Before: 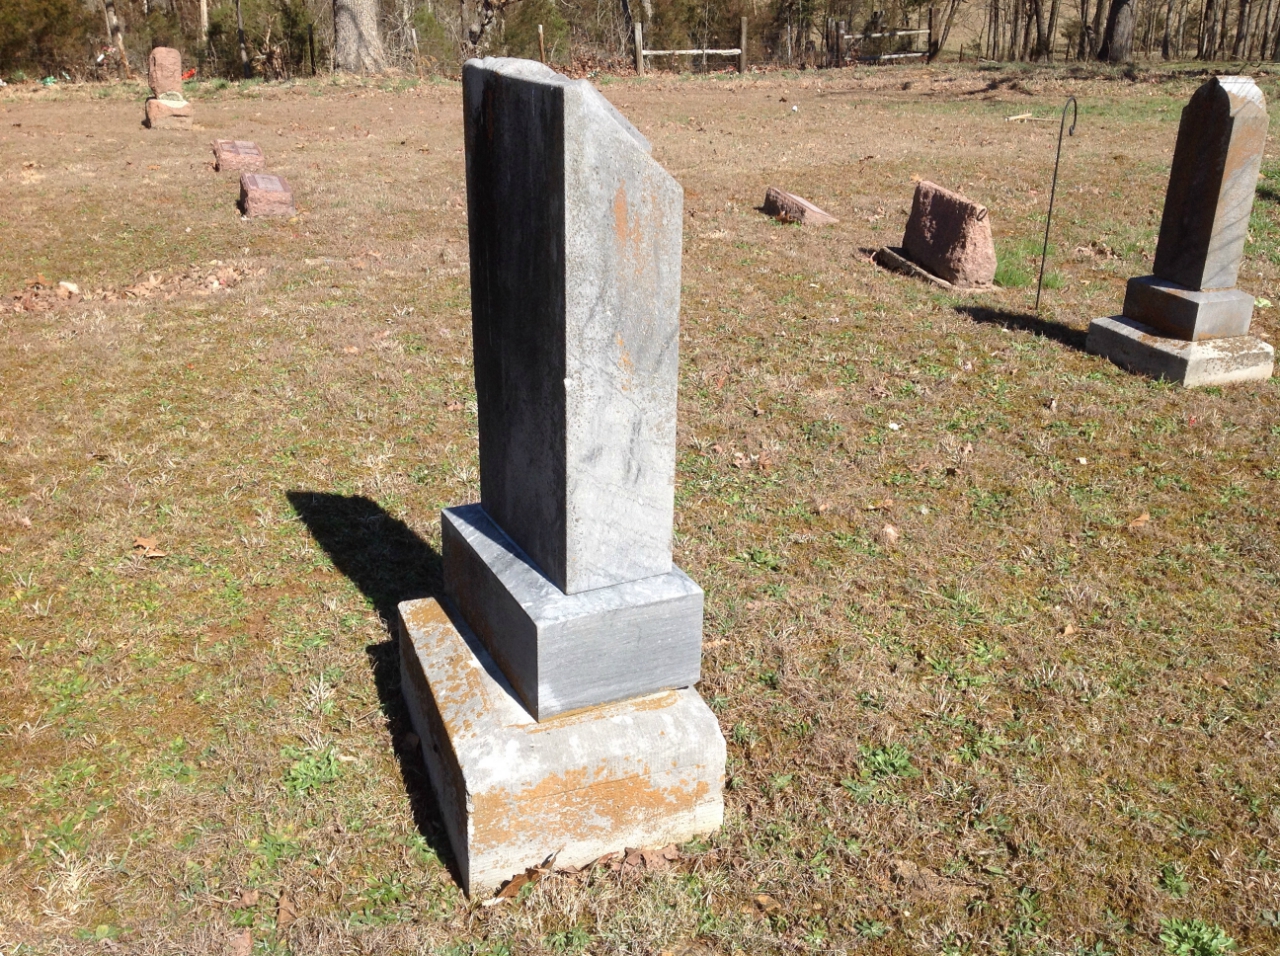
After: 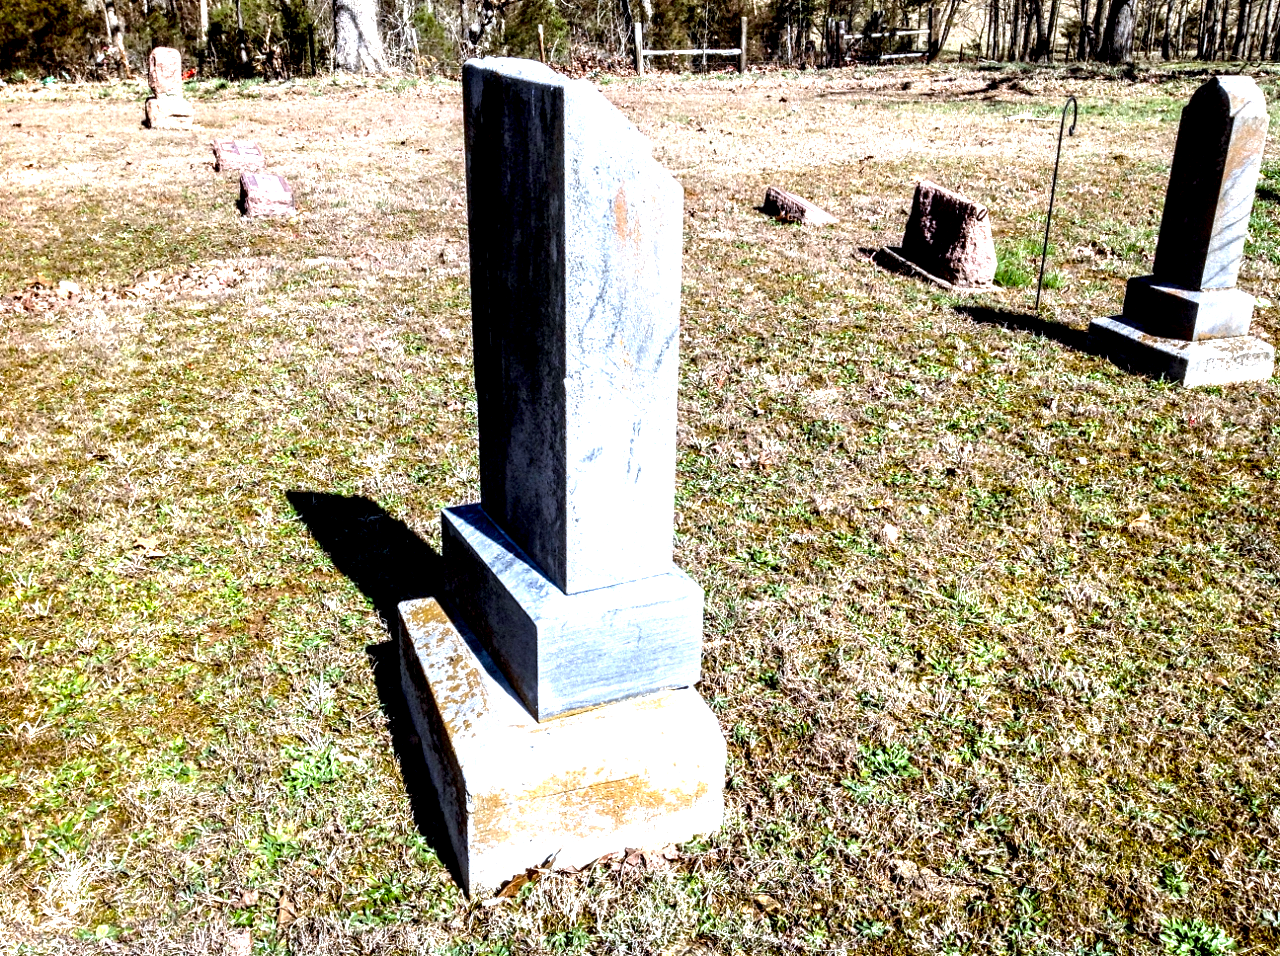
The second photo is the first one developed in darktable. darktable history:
exposure: exposure 0.515 EV, compensate highlight preservation false
white balance: red 0.926, green 1.003, blue 1.133
local contrast: highlights 115%, shadows 42%, detail 293%
color balance rgb: linear chroma grading › global chroma 15%, perceptual saturation grading › global saturation 30%
